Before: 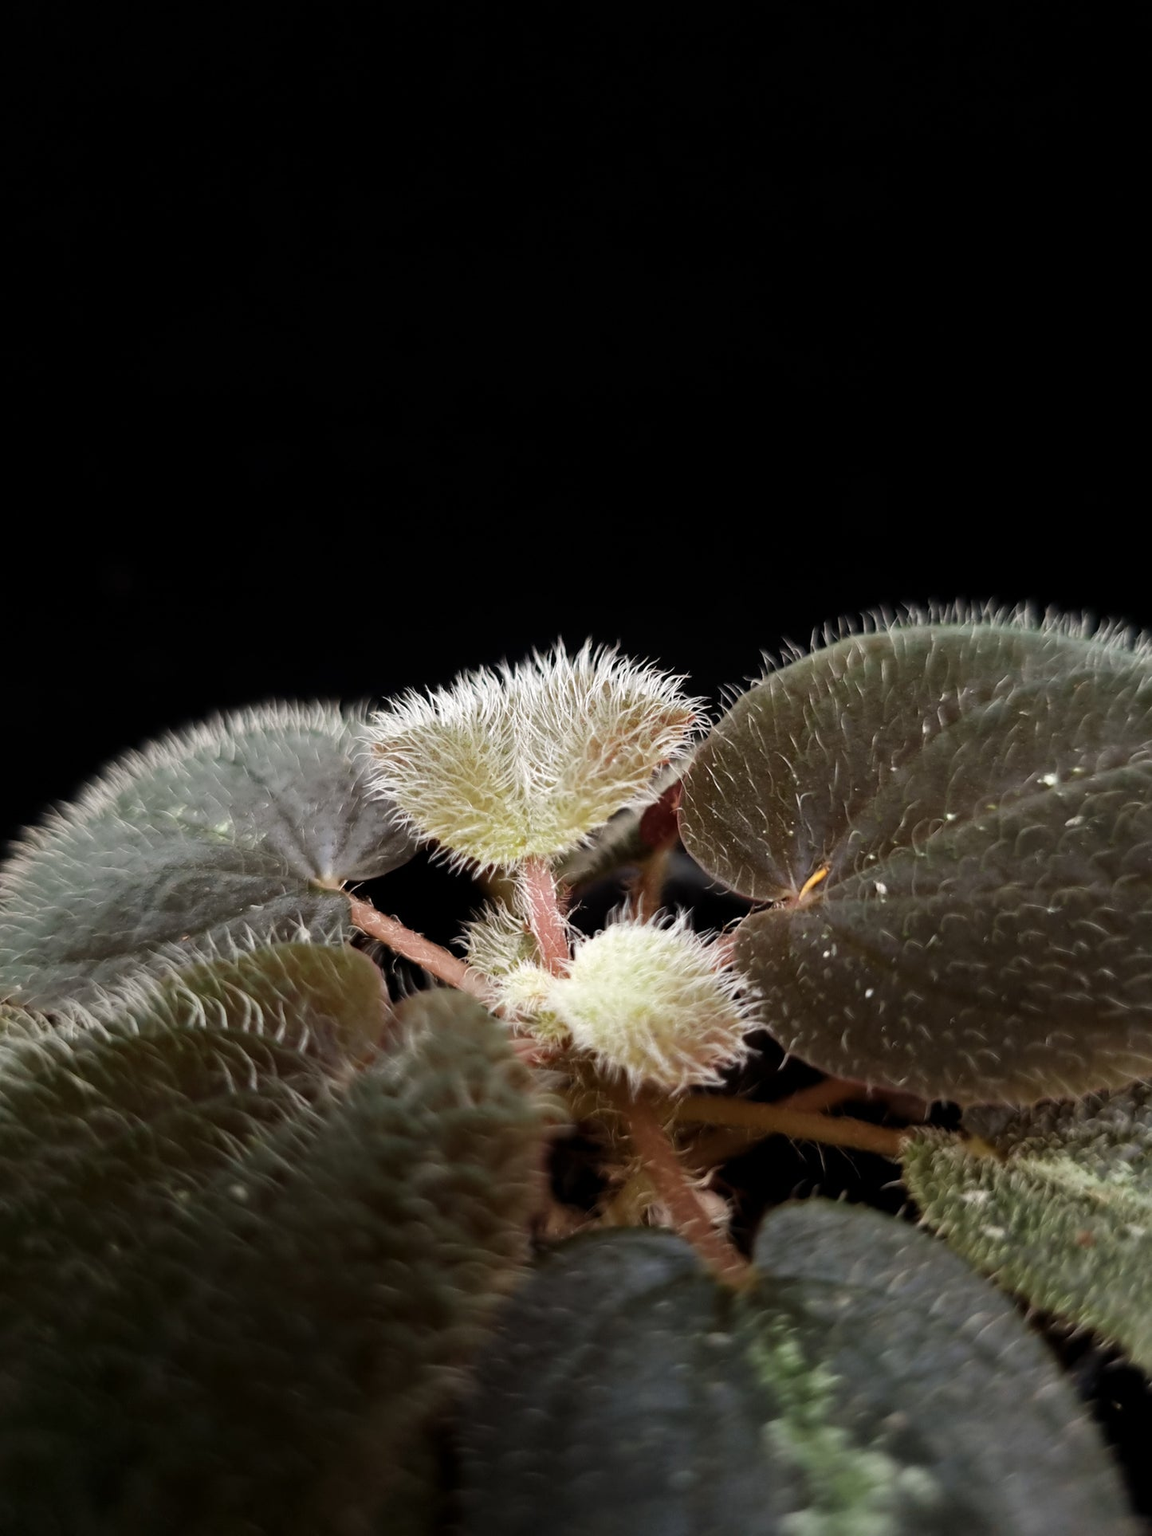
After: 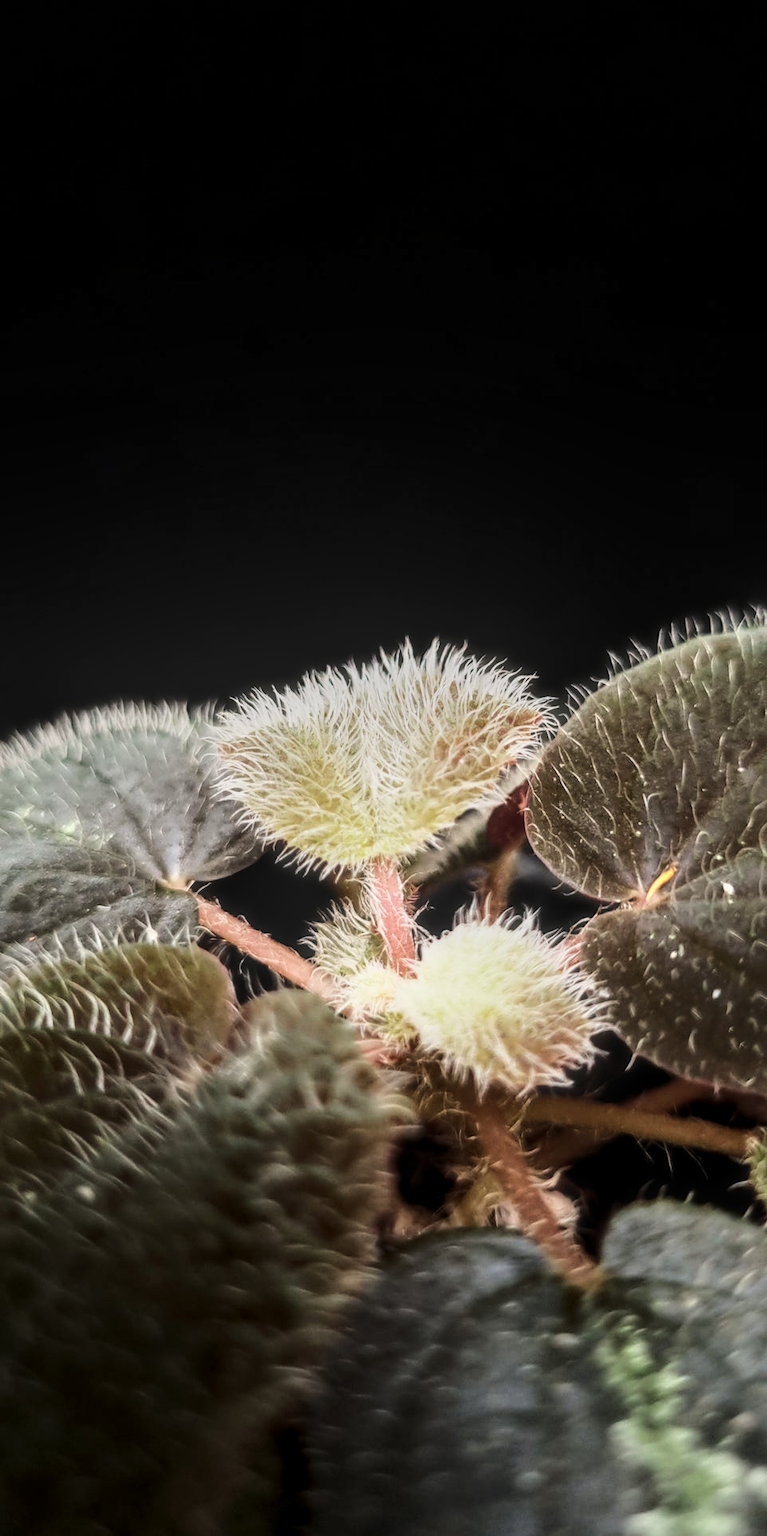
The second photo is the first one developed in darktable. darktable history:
crop and rotate: left 13.353%, right 20.054%
haze removal: strength -0.11, compatibility mode true
local contrast: highlights 3%, shadows 6%, detail 134%
base curve: curves: ch0 [(0, 0) (0.028, 0.03) (0.121, 0.232) (0.46, 0.748) (0.859, 0.968) (1, 1)]
